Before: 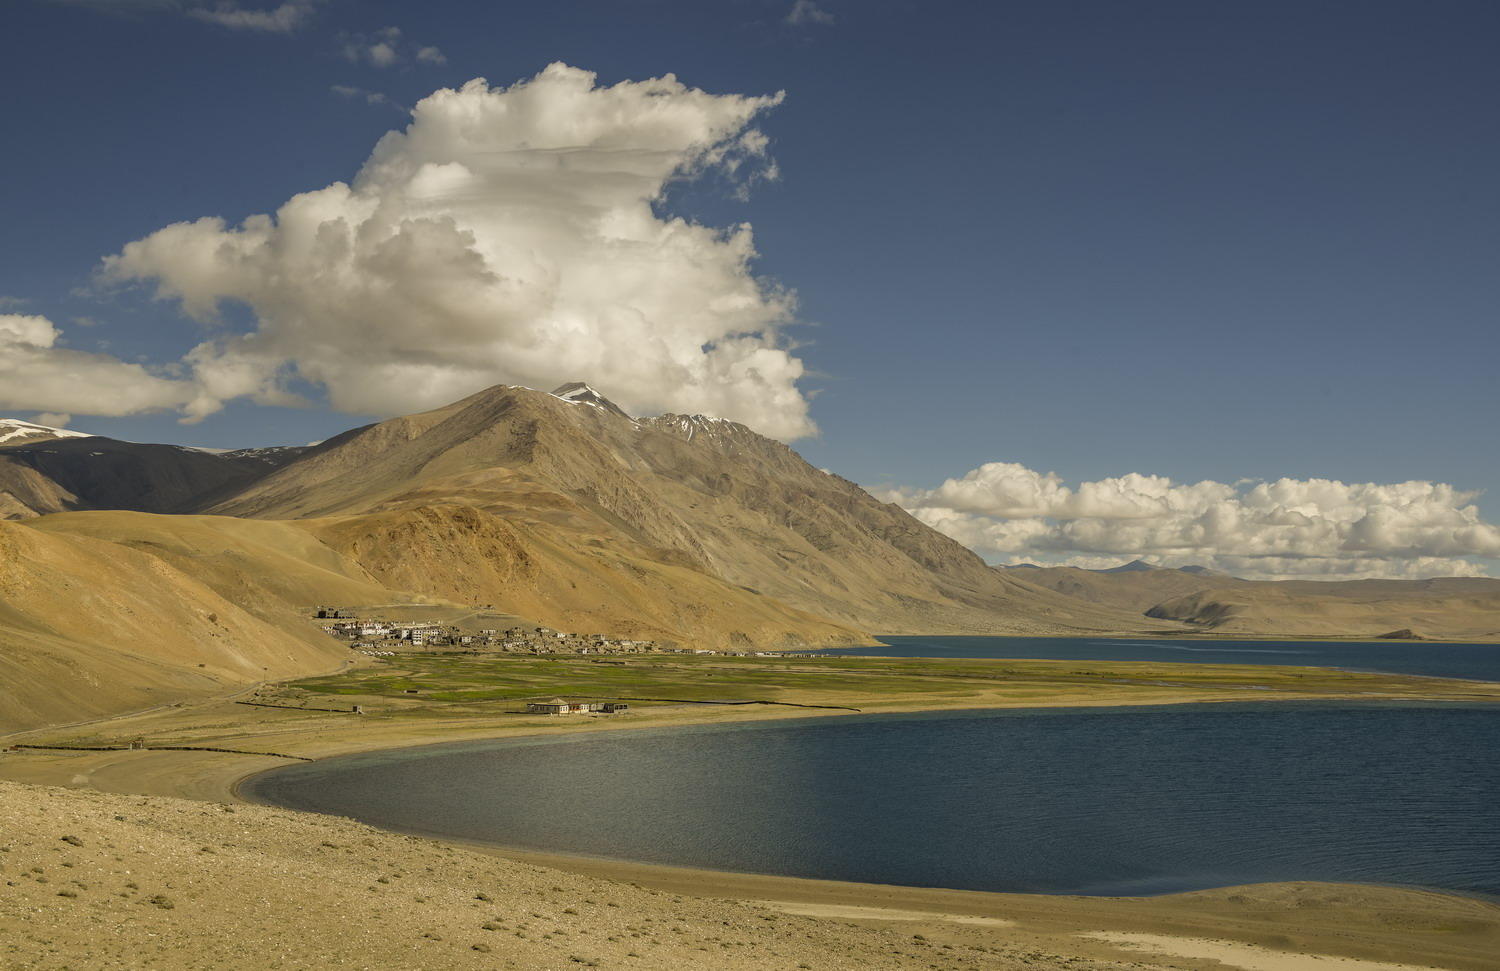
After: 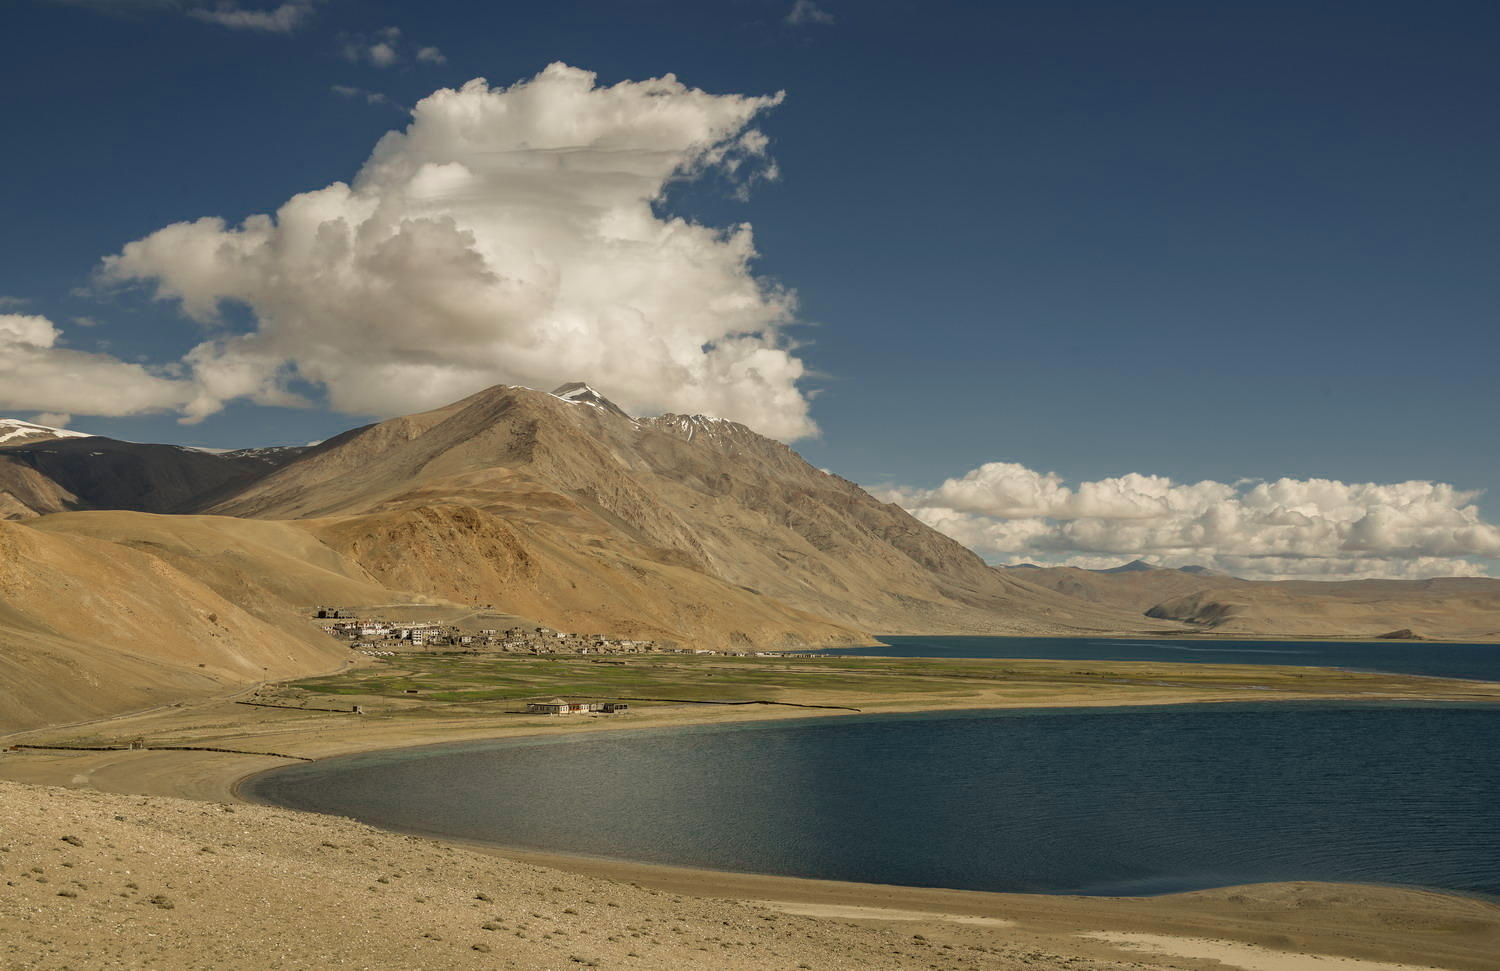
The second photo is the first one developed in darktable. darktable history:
color zones: curves: ch0 [(0, 0.5) (0.125, 0.4) (0.25, 0.5) (0.375, 0.4) (0.5, 0.4) (0.625, 0.35) (0.75, 0.35) (0.875, 0.5)]; ch1 [(0, 0.35) (0.125, 0.45) (0.25, 0.35) (0.375, 0.35) (0.5, 0.35) (0.625, 0.35) (0.75, 0.45) (0.875, 0.35)]; ch2 [(0, 0.6) (0.125, 0.5) (0.25, 0.5) (0.375, 0.6) (0.5, 0.6) (0.625, 0.5) (0.75, 0.5) (0.875, 0.5)]
velvia: strength 15%
